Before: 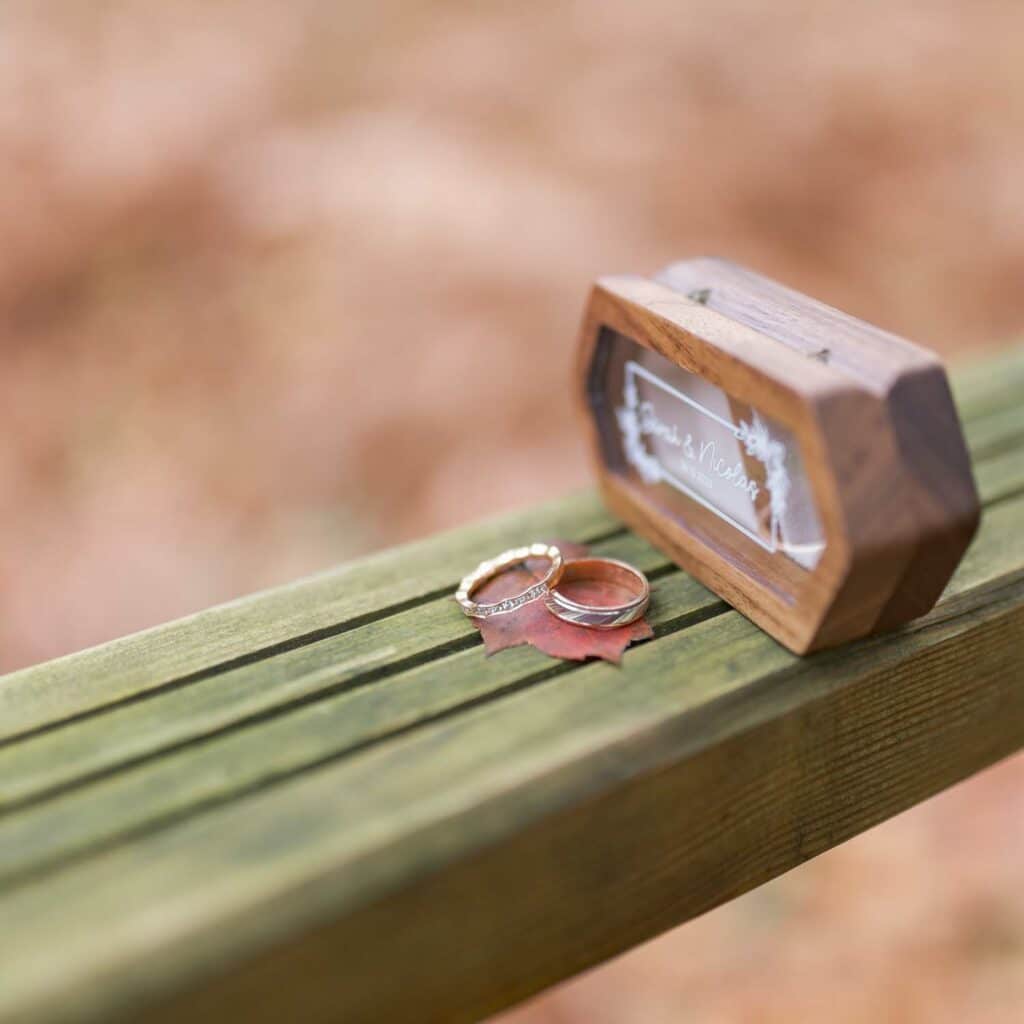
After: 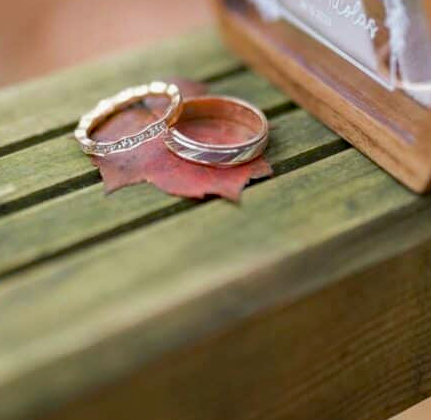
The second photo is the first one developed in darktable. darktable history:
crop: left 37.221%, top 45.169%, right 20.63%, bottom 13.777%
exposure: black level correction 0.002, exposure -0.1 EV, compensate highlight preservation false
haze removal: compatibility mode true, adaptive false
